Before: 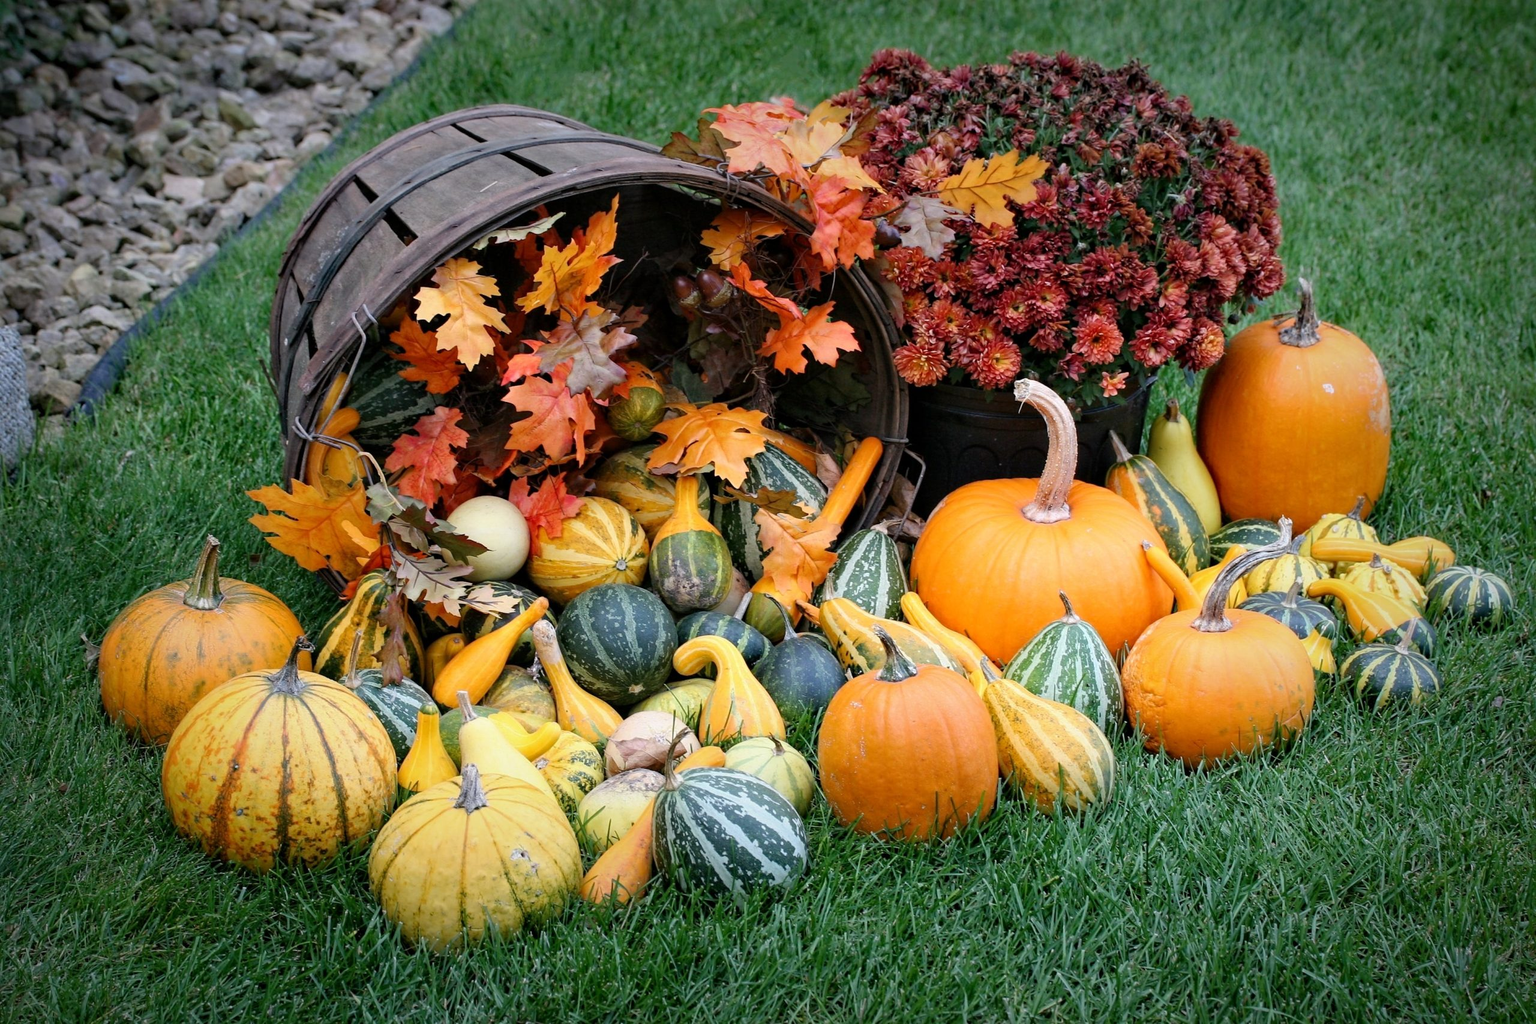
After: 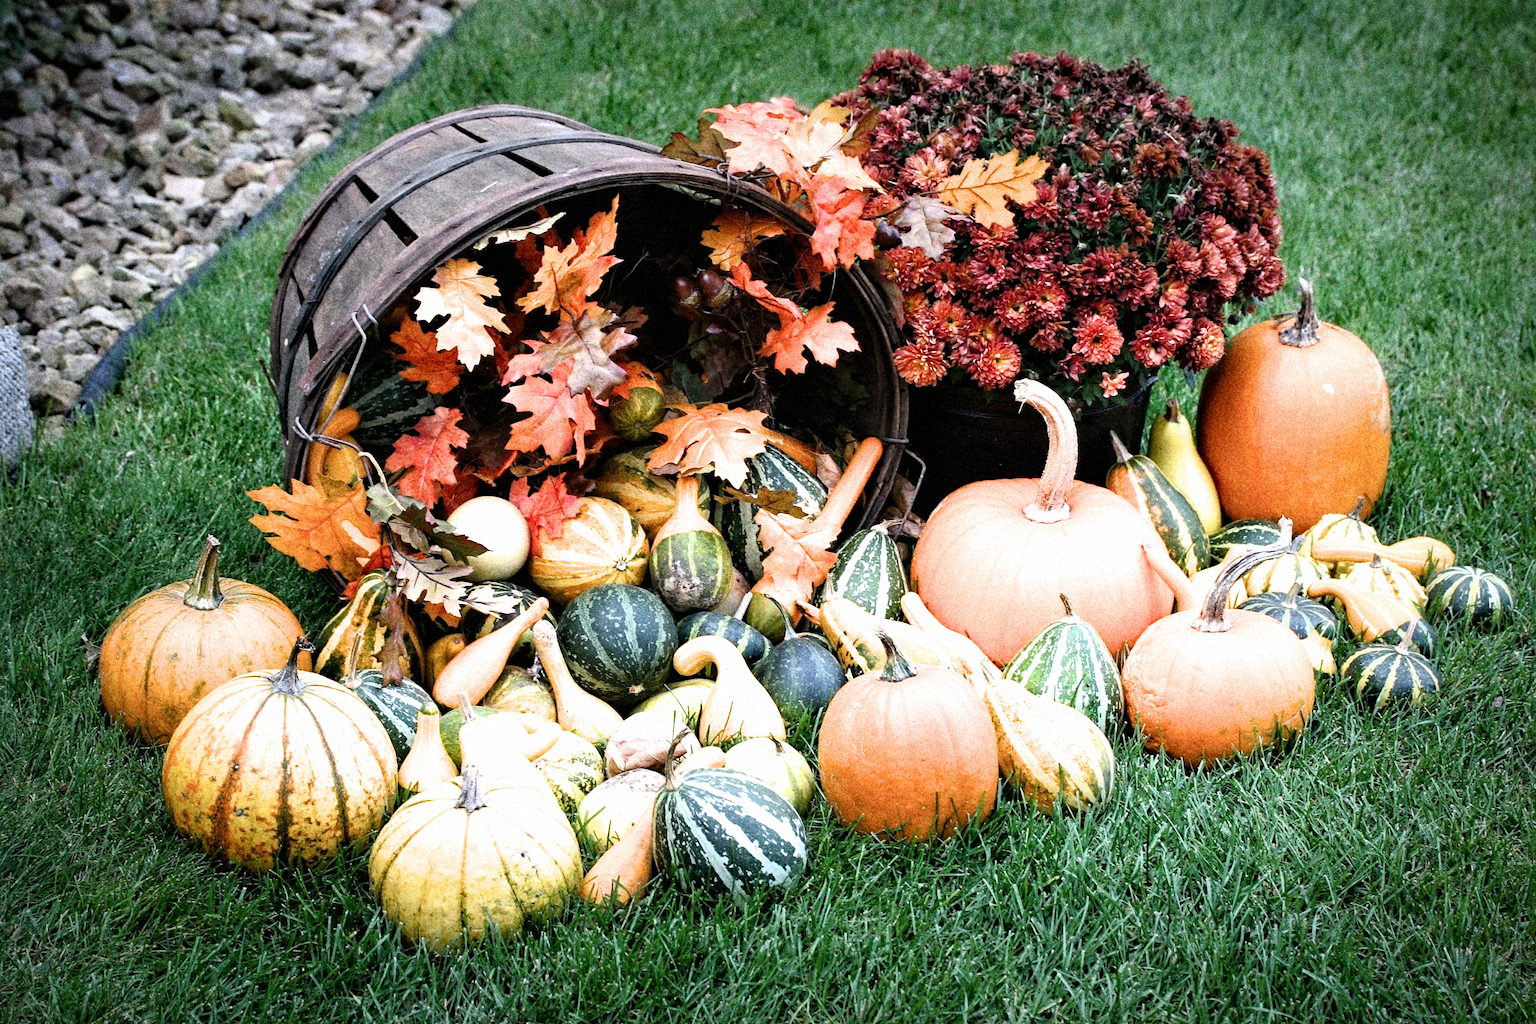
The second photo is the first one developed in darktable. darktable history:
filmic rgb: white relative exposure 2.2 EV, hardness 6.97
exposure: black level correction 0, exposure 0.5 EV, compensate exposure bias true, compensate highlight preservation false
grain: coarseness 14.49 ISO, strength 48.04%, mid-tones bias 35%
